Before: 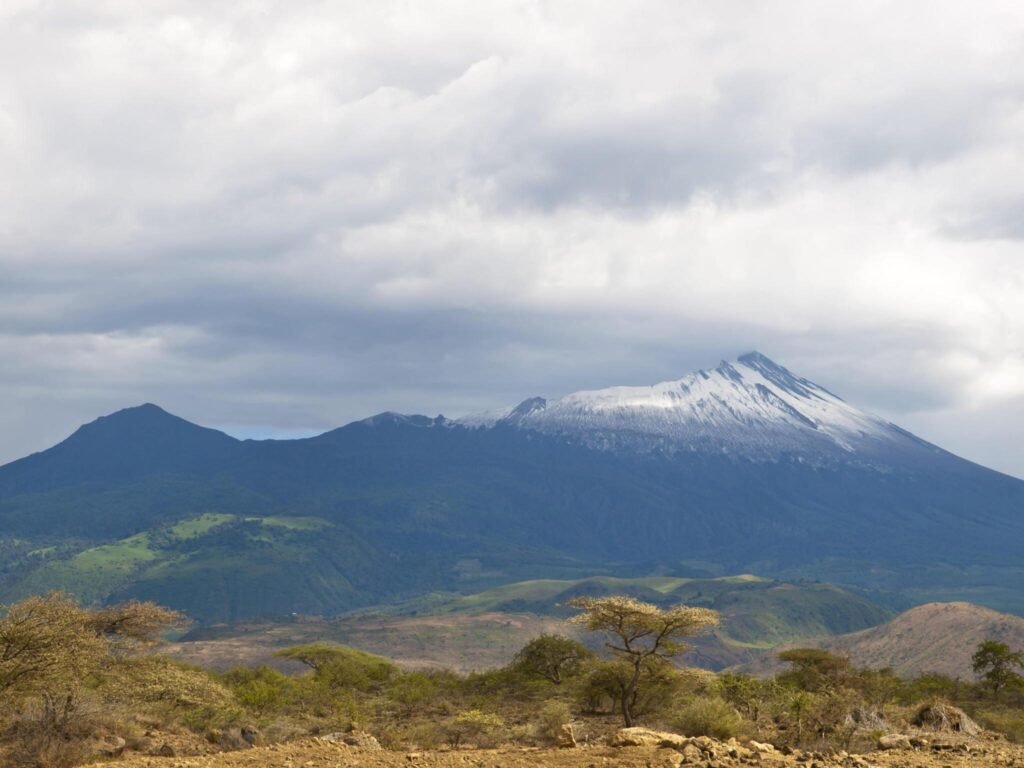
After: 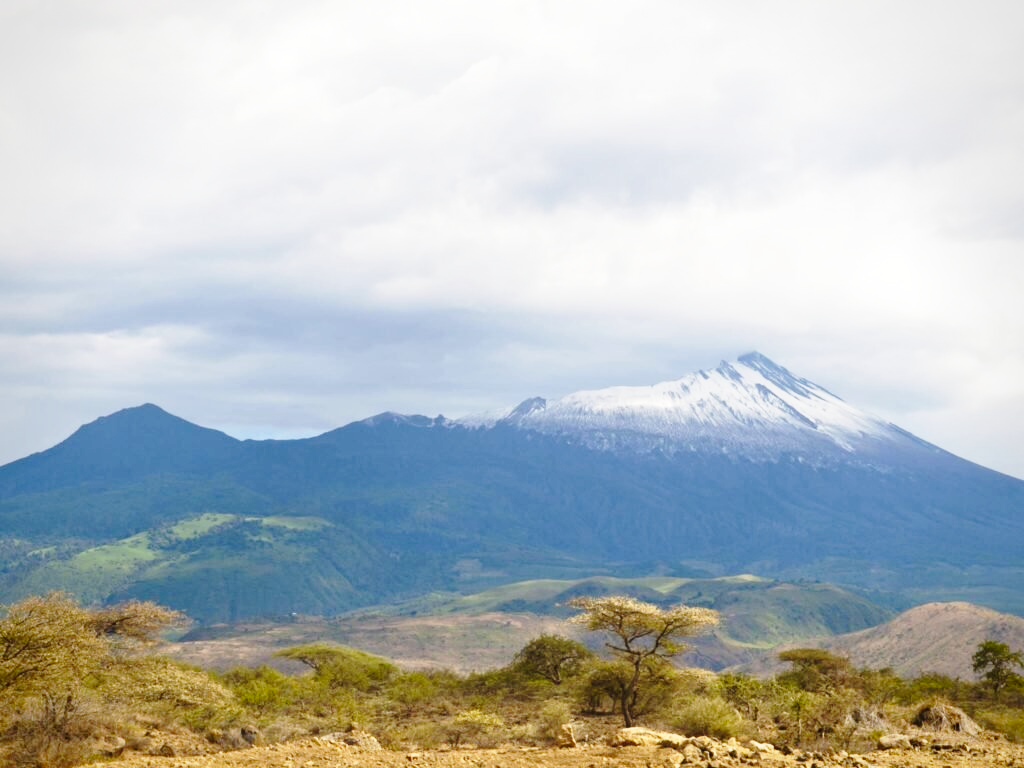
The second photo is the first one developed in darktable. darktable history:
base curve: curves: ch0 [(0, 0) (0.028, 0.03) (0.121, 0.232) (0.46, 0.748) (0.859, 0.968) (1, 1)], preserve colors none
vignetting: brightness -0.233, saturation 0.141
